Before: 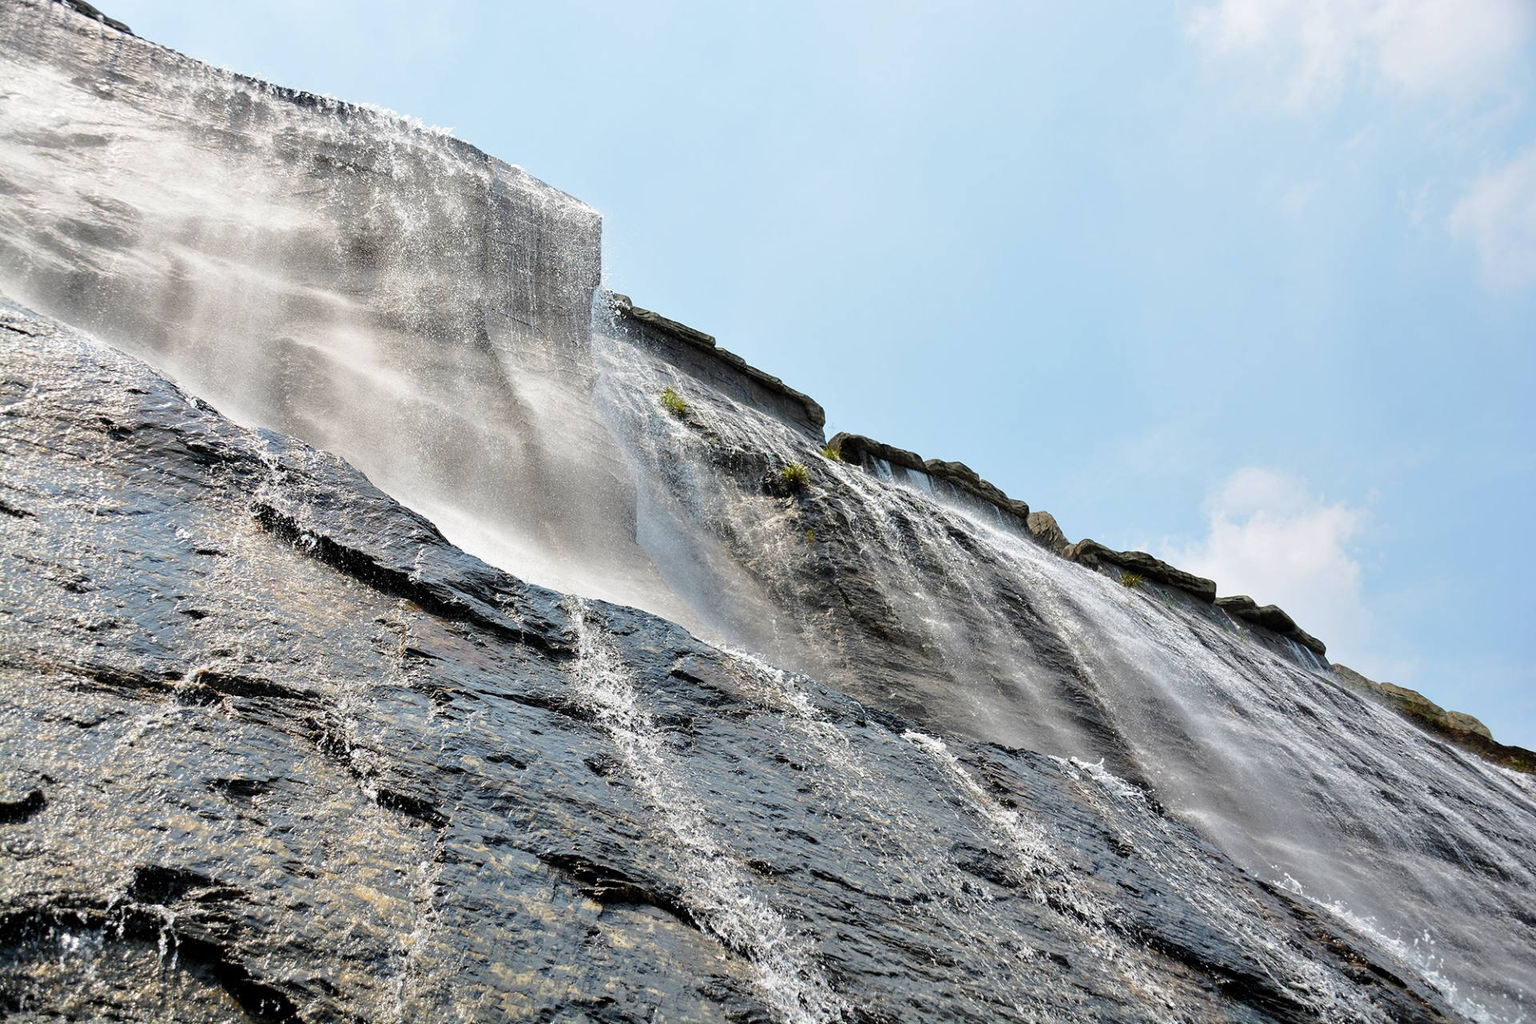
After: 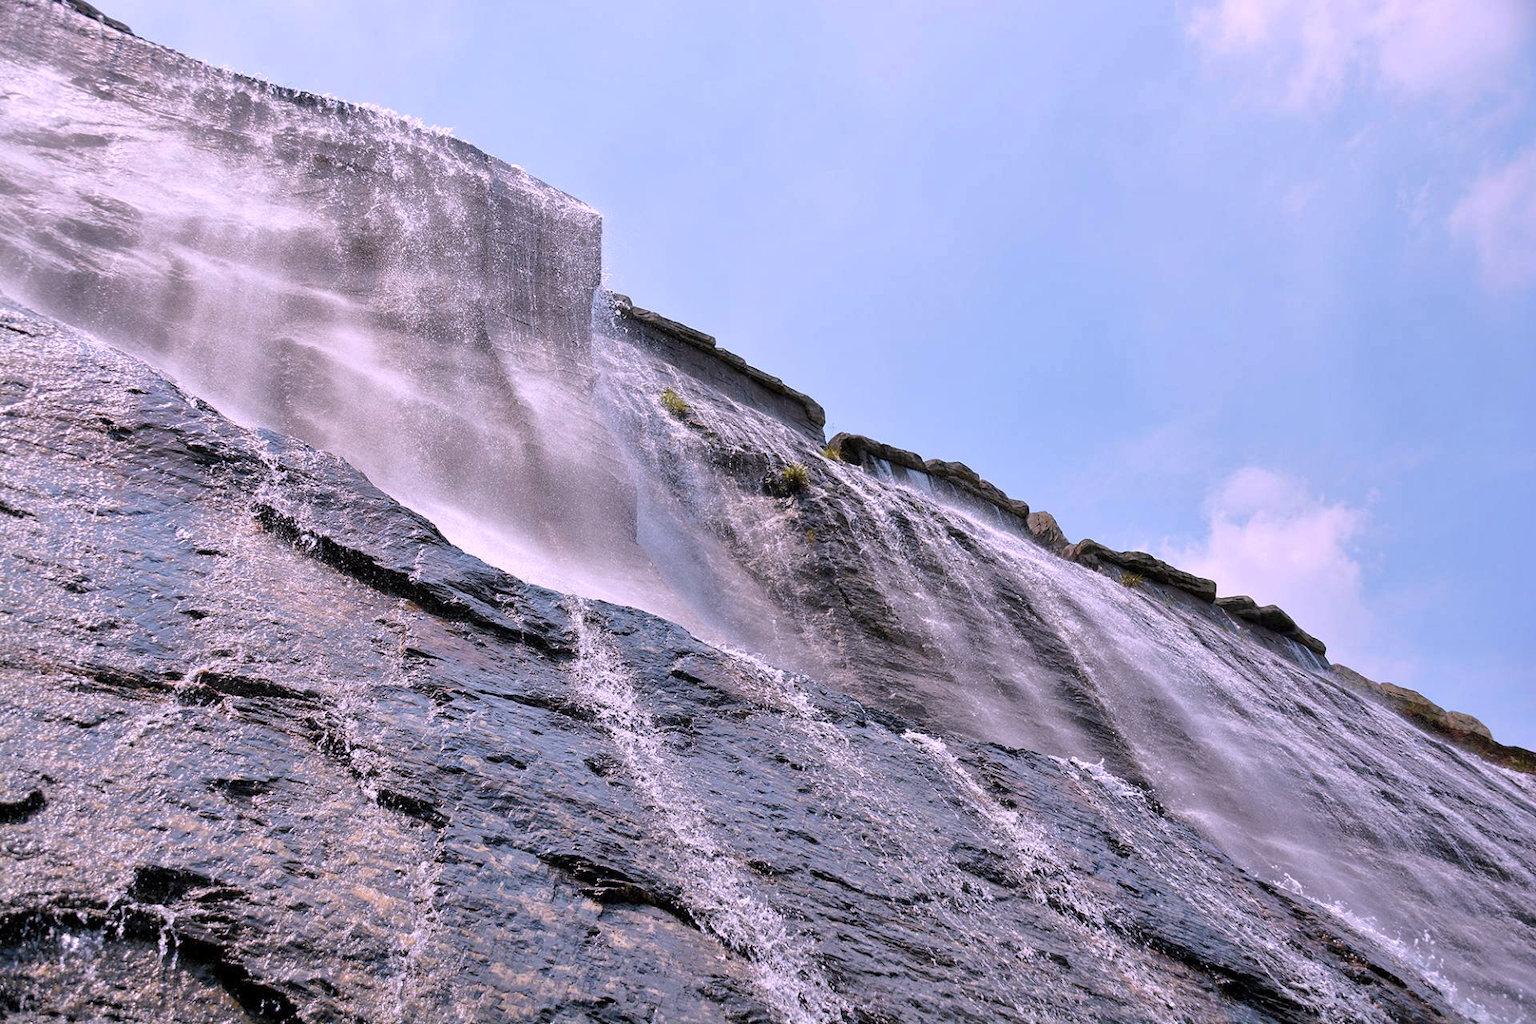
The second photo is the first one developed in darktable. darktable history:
shadows and highlights: on, module defaults
color correction: highlights a* 15.46, highlights b* -20.56
